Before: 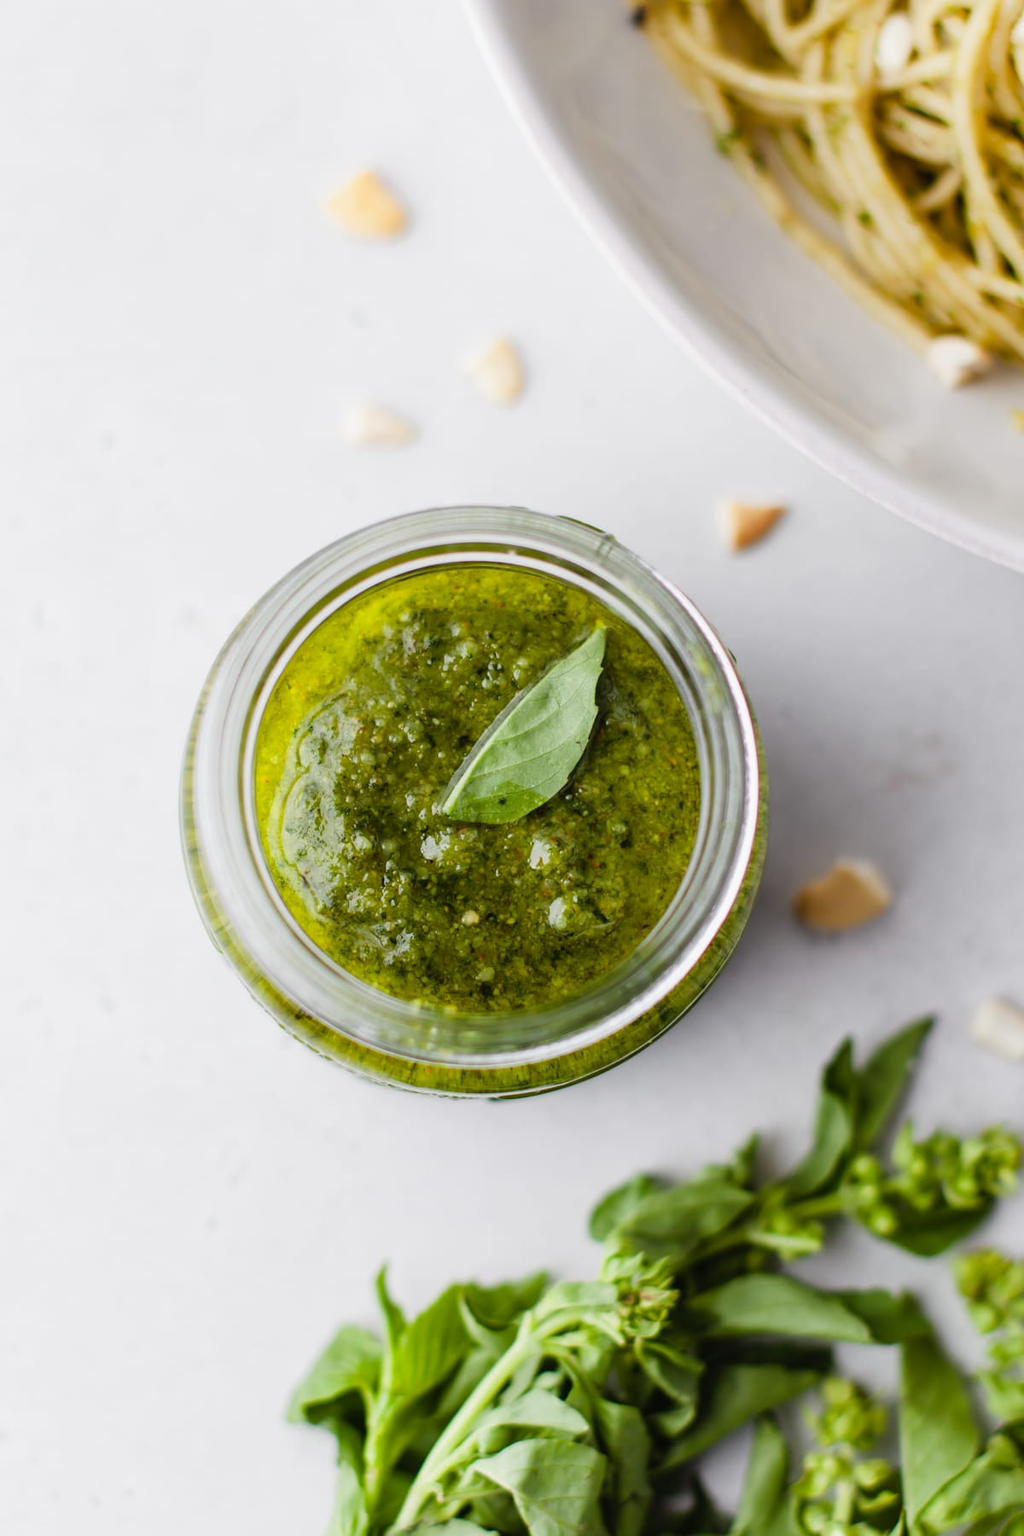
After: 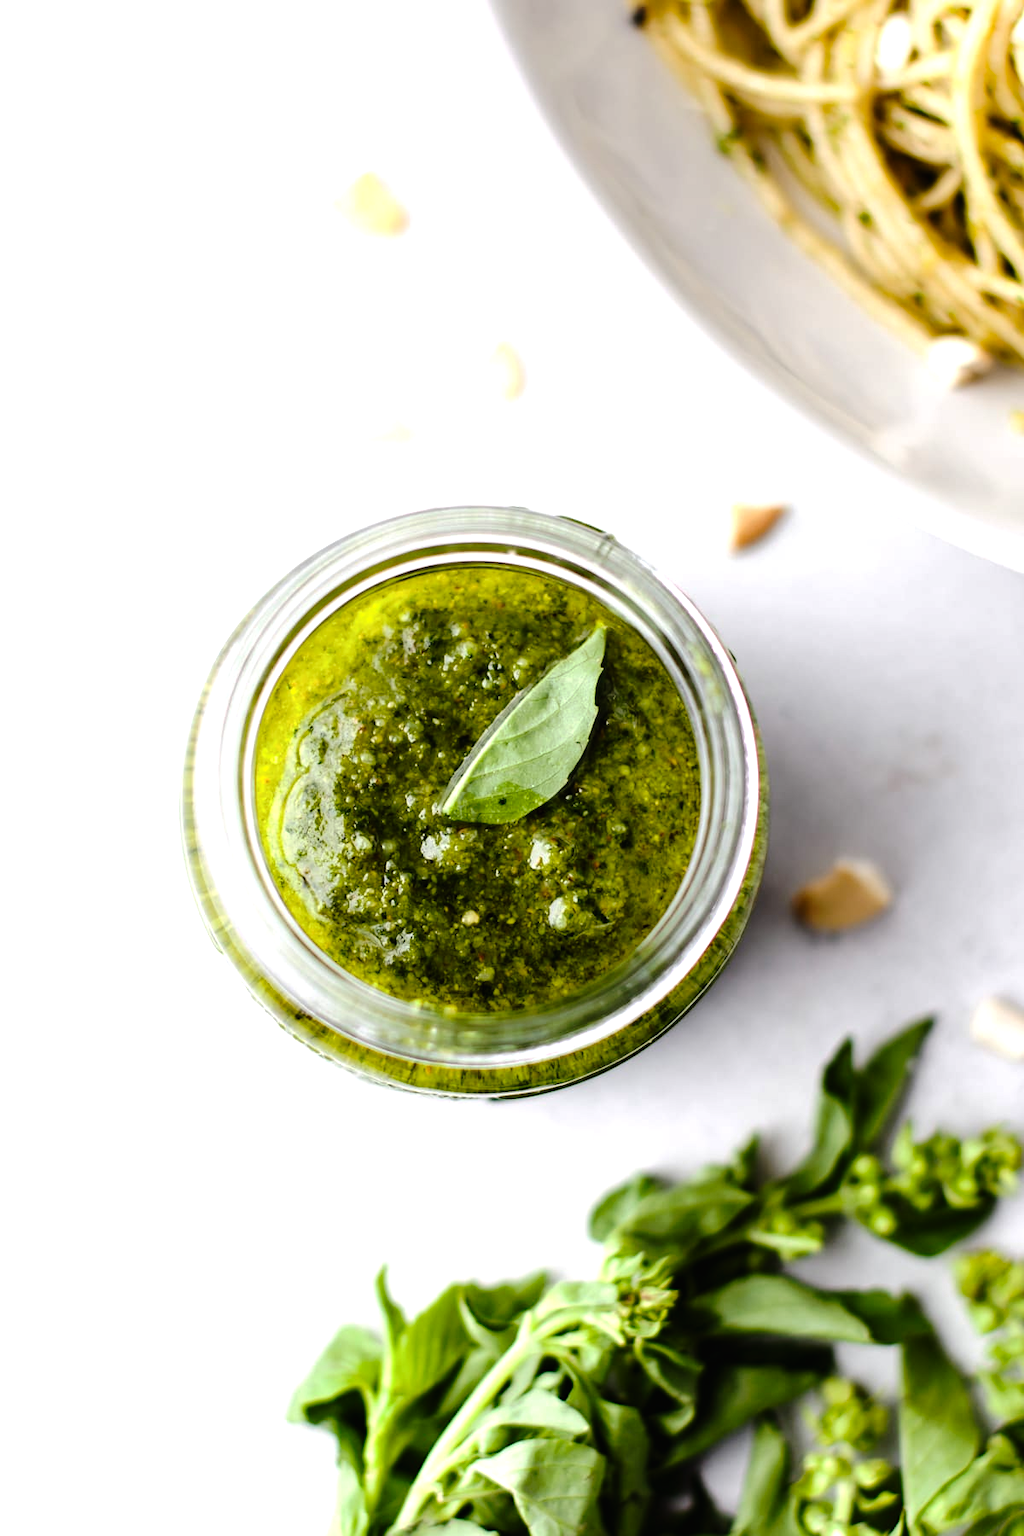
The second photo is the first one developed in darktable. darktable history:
tone curve: curves: ch0 [(0, 0) (0.003, 0.008) (0.011, 0.01) (0.025, 0.012) (0.044, 0.023) (0.069, 0.033) (0.1, 0.046) (0.136, 0.075) (0.177, 0.116) (0.224, 0.171) (0.277, 0.235) (0.335, 0.312) (0.399, 0.397) (0.468, 0.466) (0.543, 0.54) (0.623, 0.62) (0.709, 0.701) (0.801, 0.782) (0.898, 0.877) (1, 1)], preserve colors none
tone equalizer: -8 EV -0.75 EV, -7 EV -0.7 EV, -6 EV -0.6 EV, -5 EV -0.4 EV, -3 EV 0.4 EV, -2 EV 0.6 EV, -1 EV 0.7 EV, +0 EV 0.75 EV, edges refinement/feathering 500, mask exposure compensation -1.57 EV, preserve details no
